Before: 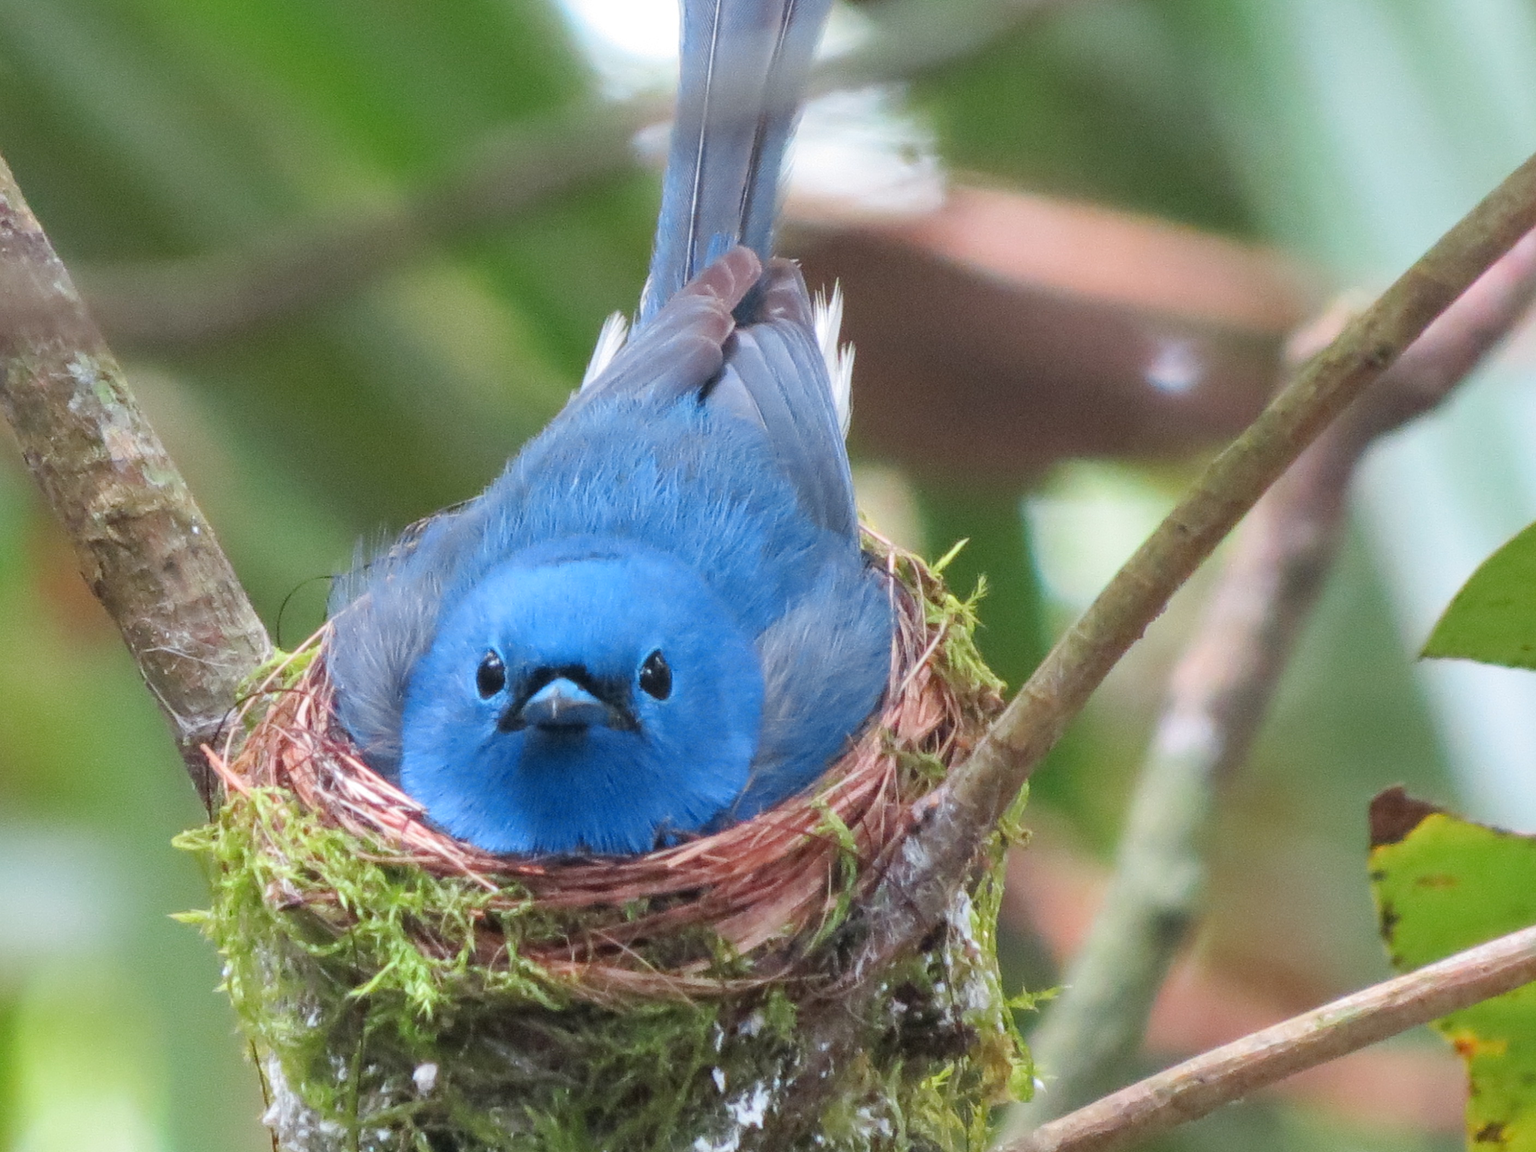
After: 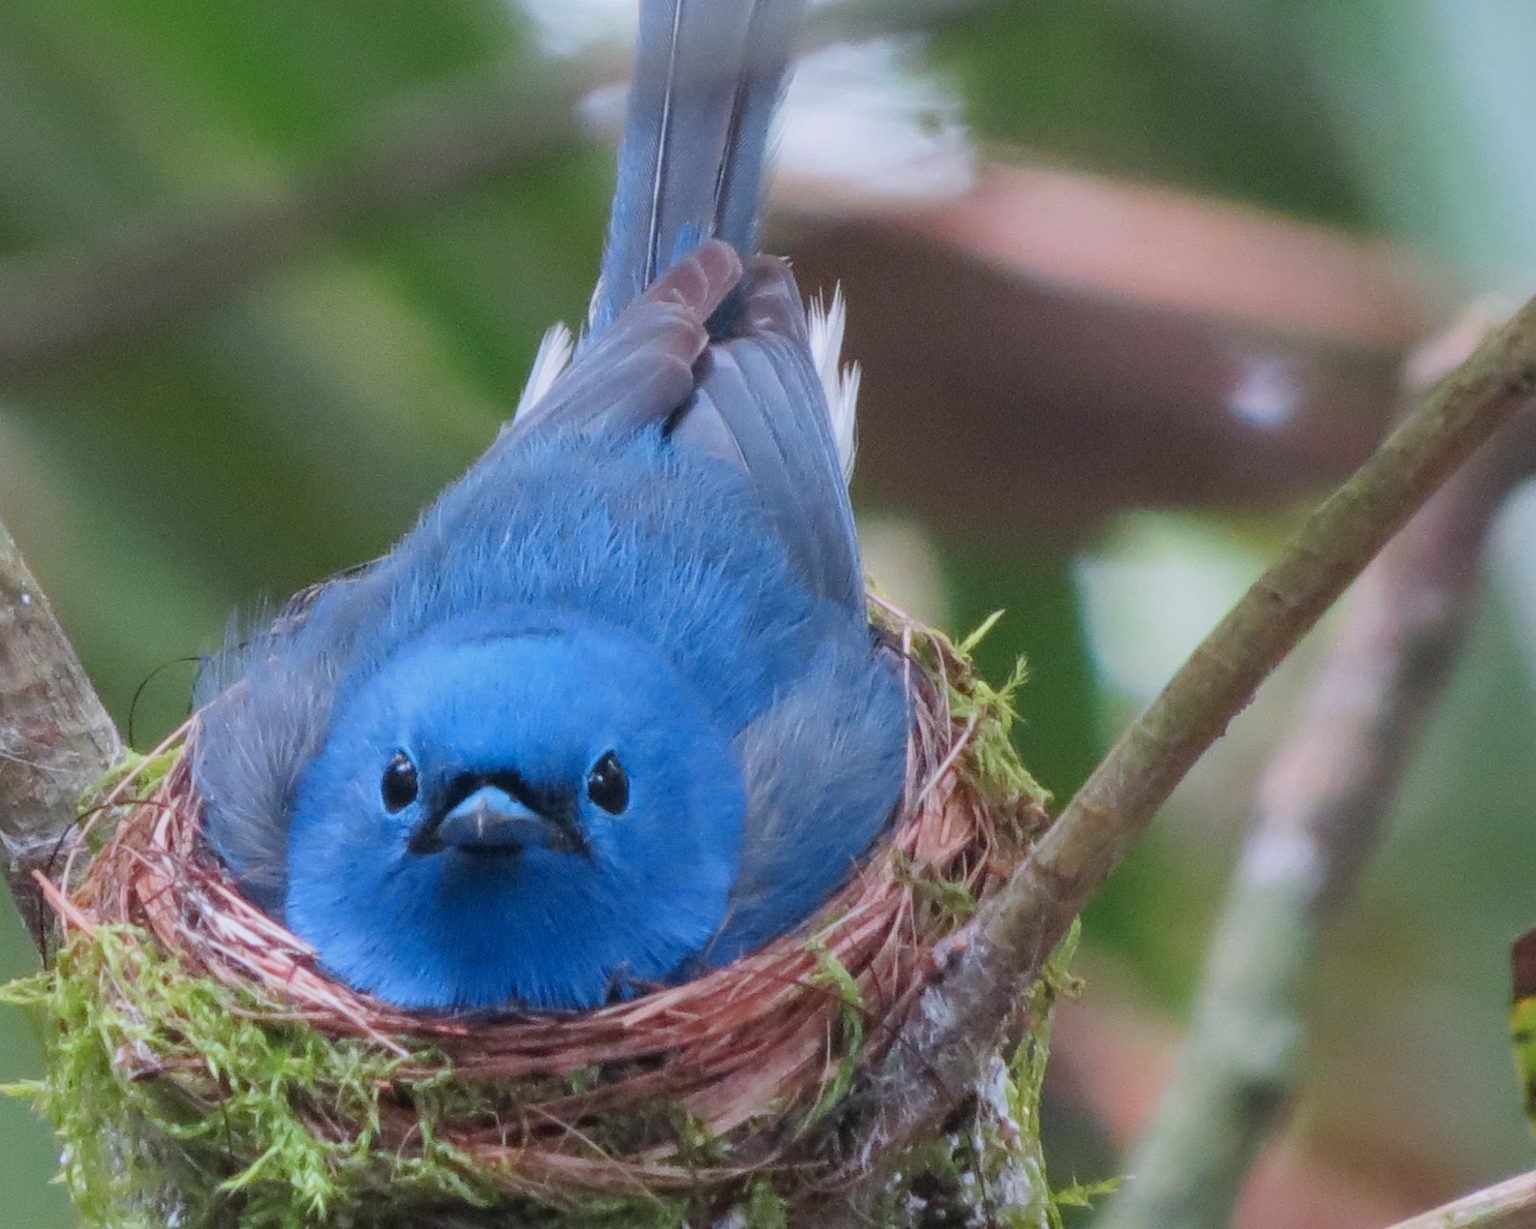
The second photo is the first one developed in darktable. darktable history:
color calibration: illuminant as shot in camera, x 0.358, y 0.373, temperature 4628.91 K
crop: left 11.413%, top 4.929%, right 9.562%, bottom 10.714%
exposure: exposure -0.45 EV, compensate highlight preservation false
